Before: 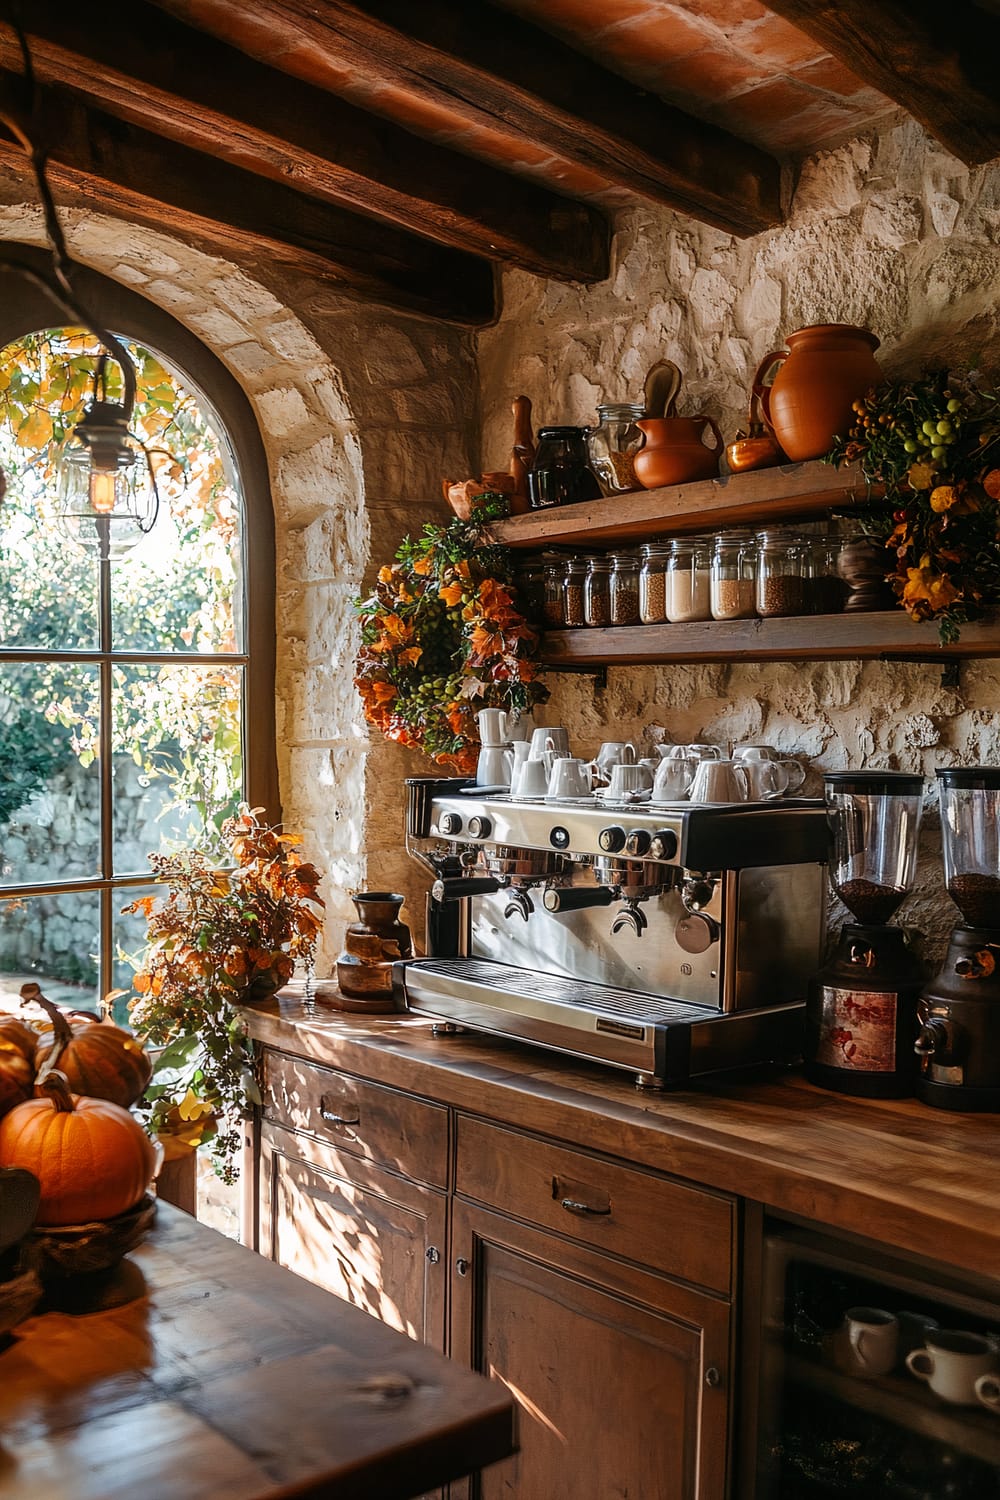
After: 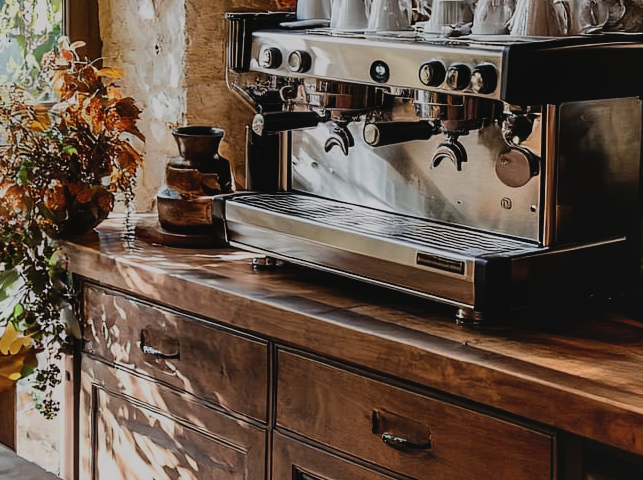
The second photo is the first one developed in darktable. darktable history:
shadows and highlights: soften with gaussian
exposure: black level correction 0, exposure -0.856 EV, compensate highlight preservation false
tone curve: curves: ch0 [(0, 0.028) (0.138, 0.156) (0.468, 0.516) (0.754, 0.823) (1, 1)], color space Lab, independent channels, preserve colors none
filmic rgb: black relative exposure -7.65 EV, white relative exposure 4.56 EV, threshold 5.97 EV, hardness 3.61, color science v6 (2022), enable highlight reconstruction true
crop: left 18.043%, top 51.104%, right 17.619%, bottom 16.856%
